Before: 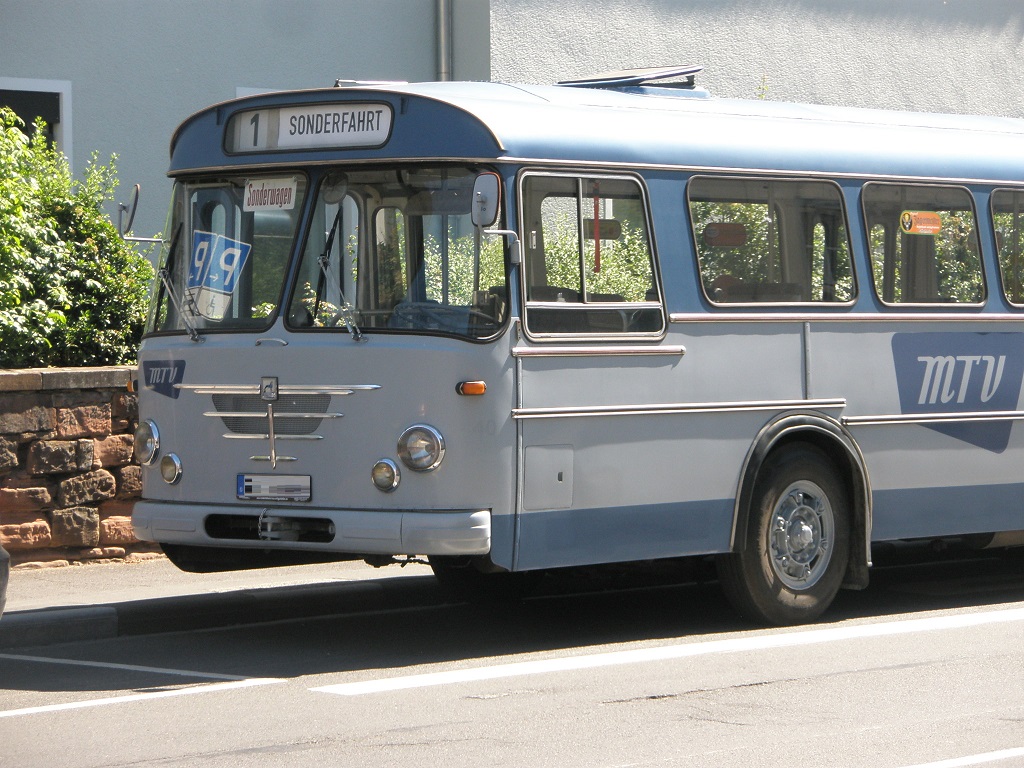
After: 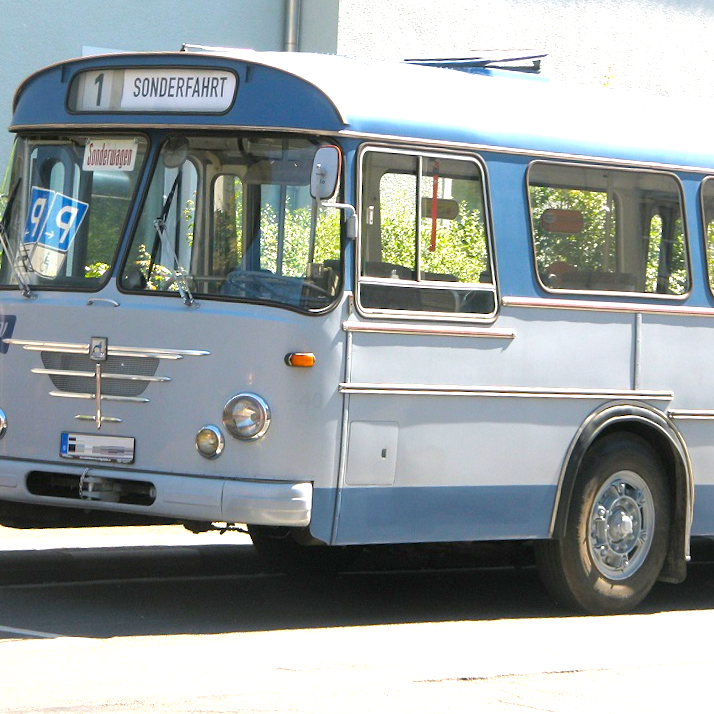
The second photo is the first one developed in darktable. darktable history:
color balance rgb: perceptual saturation grading › global saturation 30%, global vibrance 20%
exposure: black level correction 0.001, exposure 0.5 EV, compensate exposure bias true, compensate highlight preservation false
crop and rotate: angle -3.27°, left 14.277%, top 0.028%, right 10.766%, bottom 0.028%
